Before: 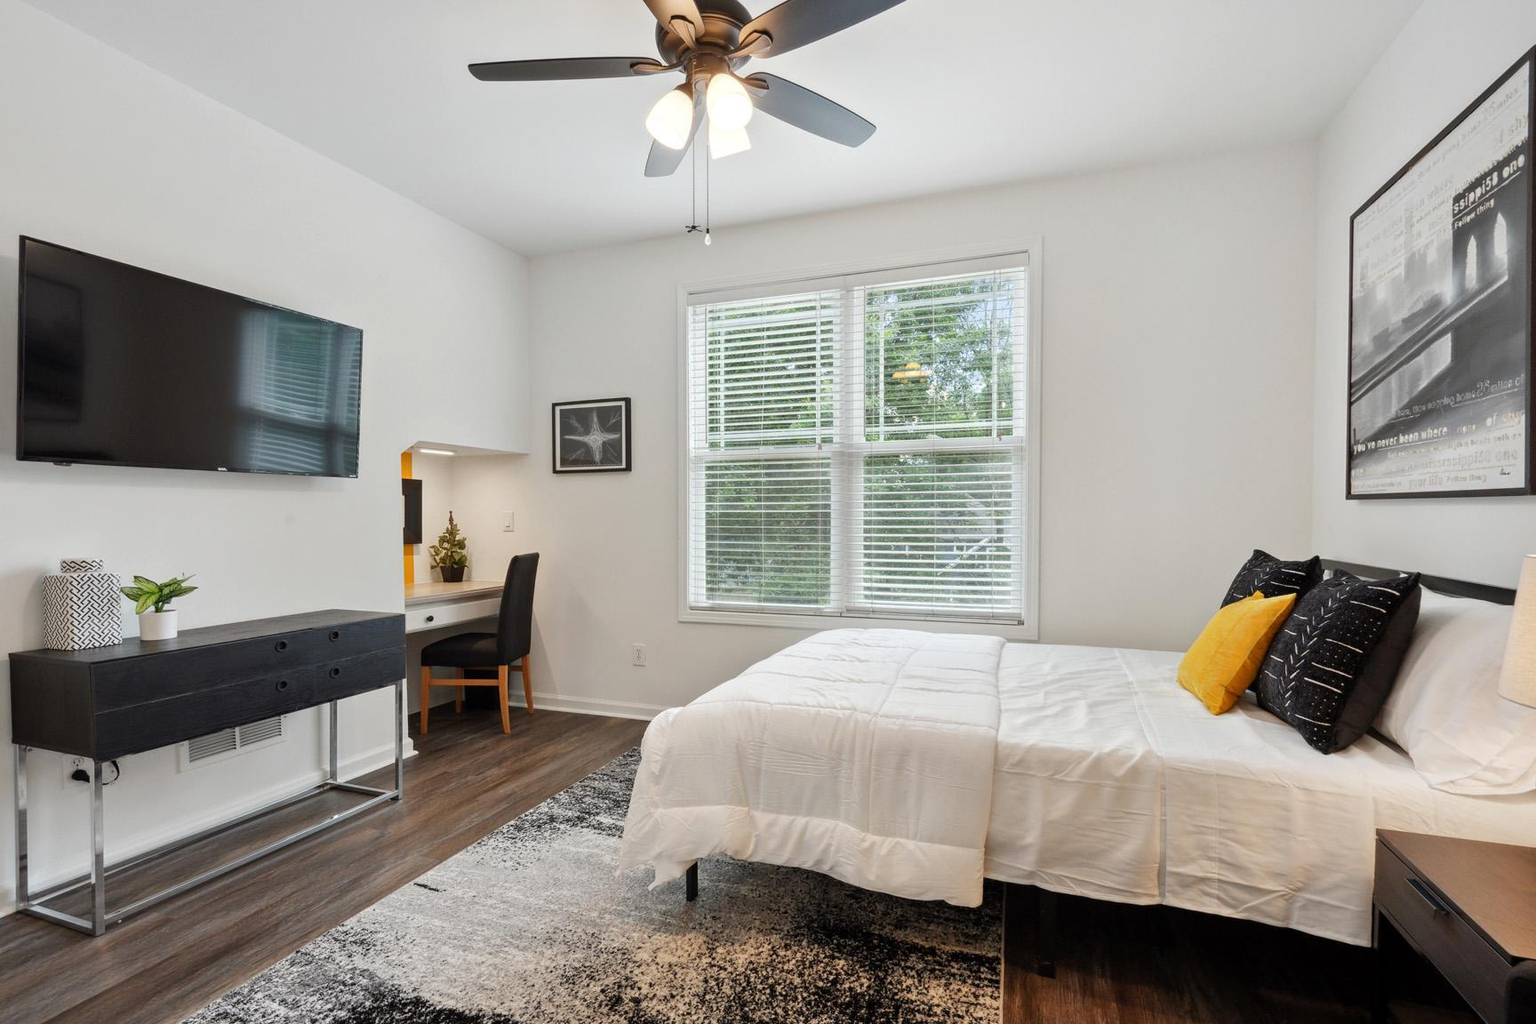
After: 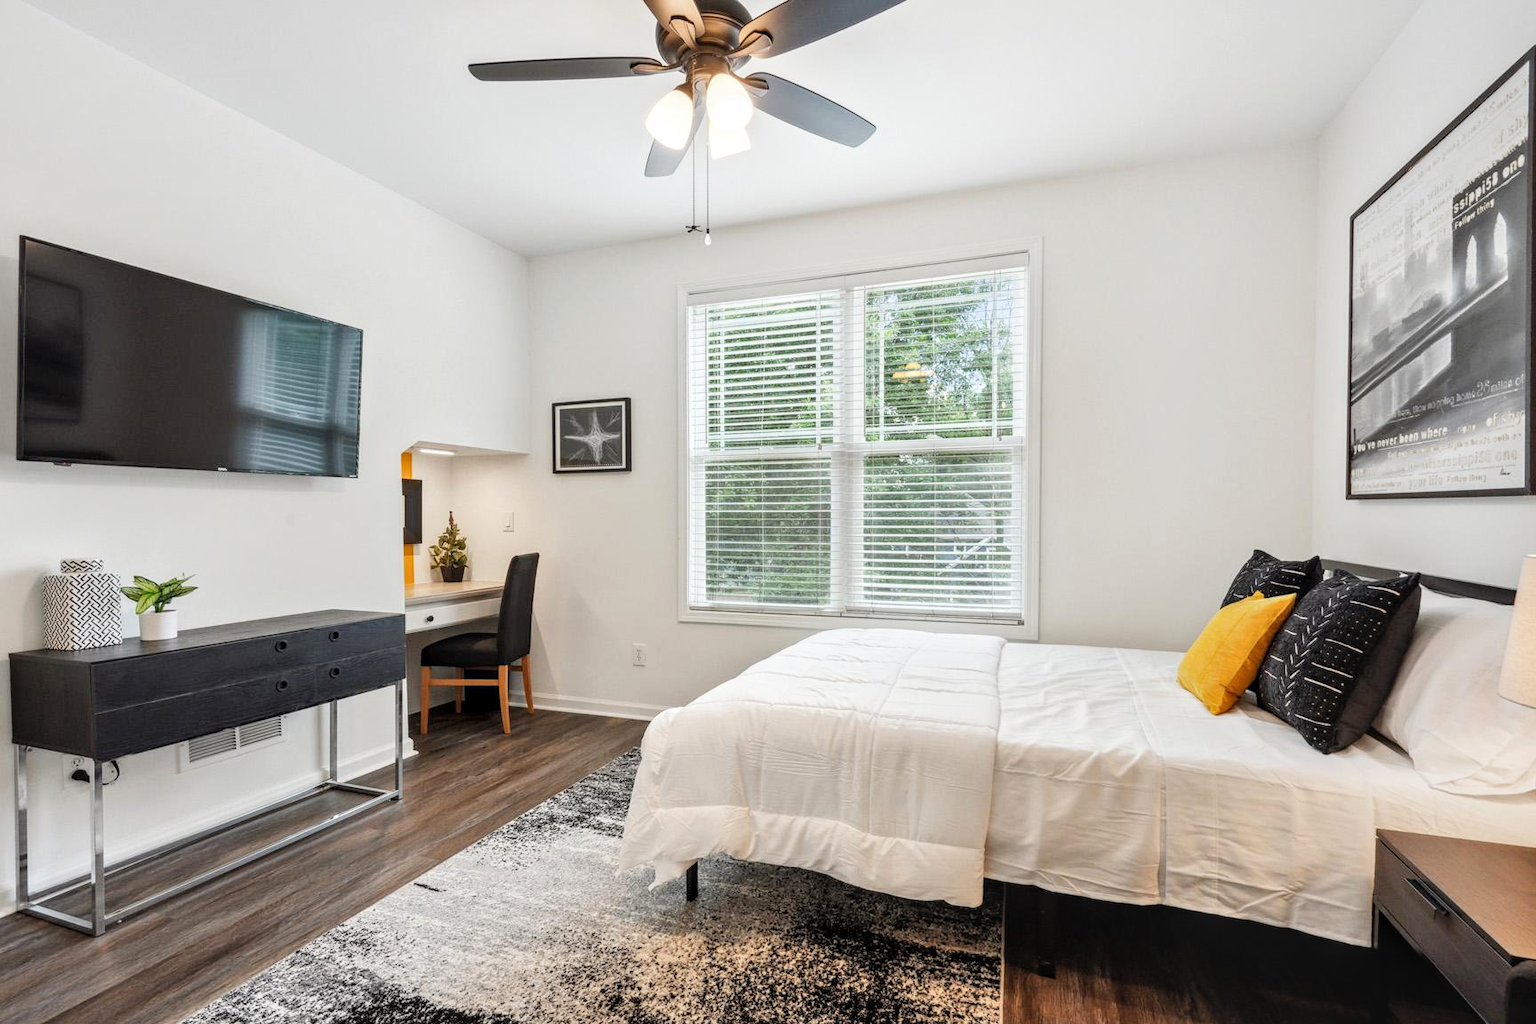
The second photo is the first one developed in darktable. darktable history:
exposure: black level correction 0, exposure 0.5 EV, compensate exposure bias true, compensate highlight preservation false
filmic rgb: black relative exposure -11.37 EV, white relative exposure 3.23 EV, threshold 5.96 EV, hardness 6.74, enable highlight reconstruction true
local contrast: on, module defaults
